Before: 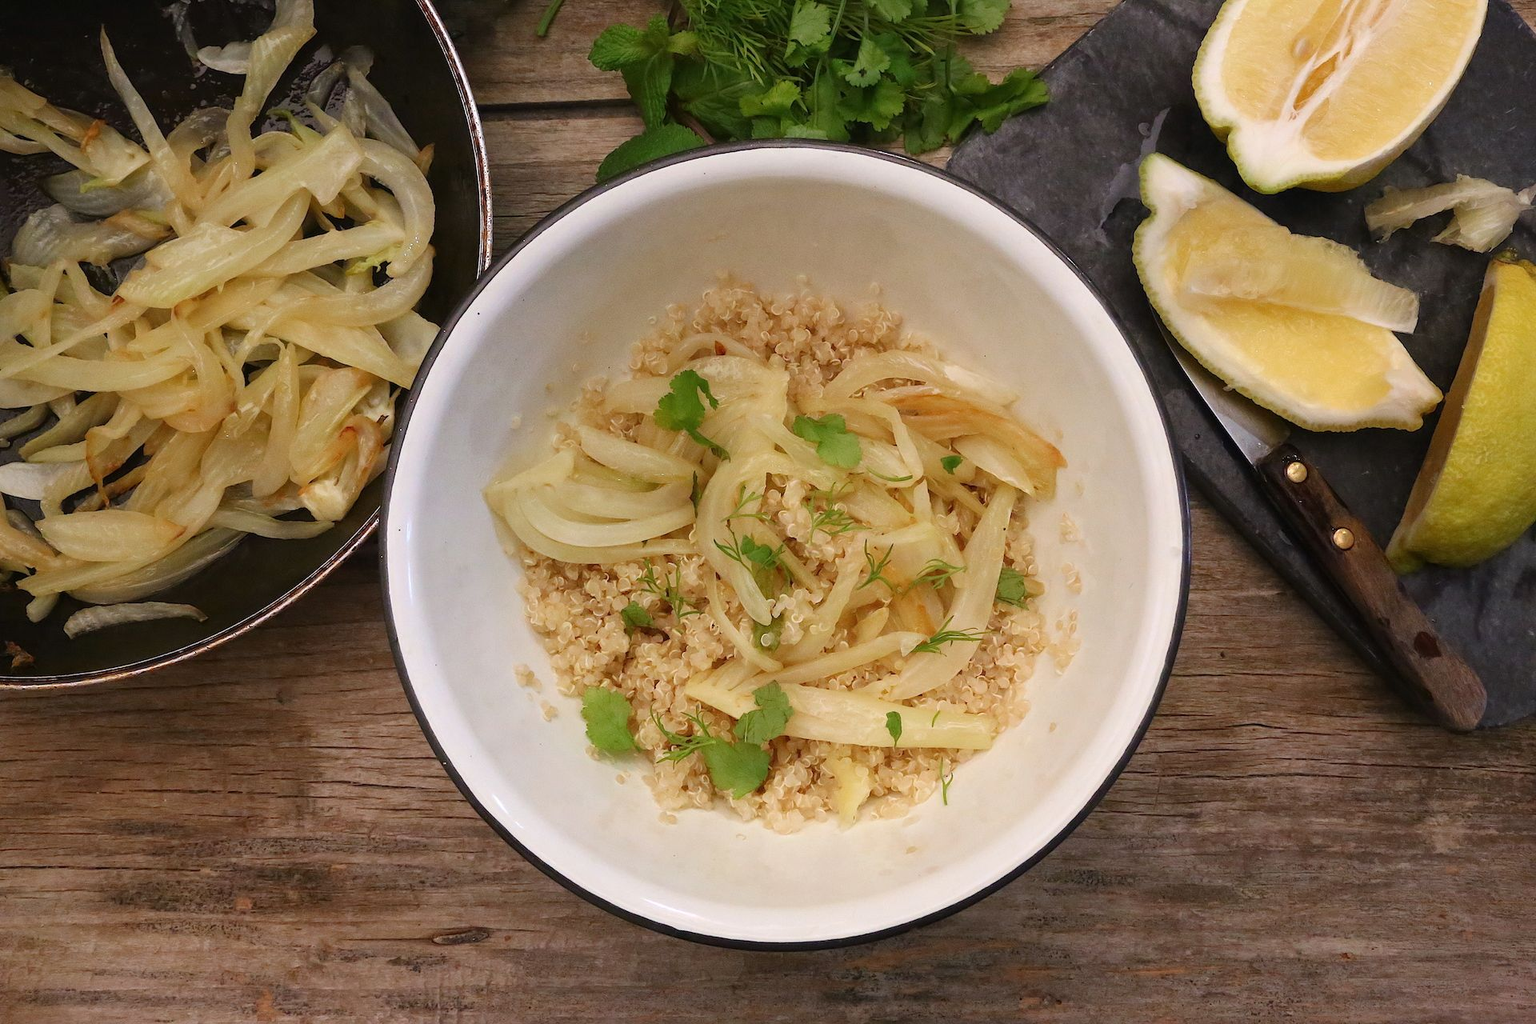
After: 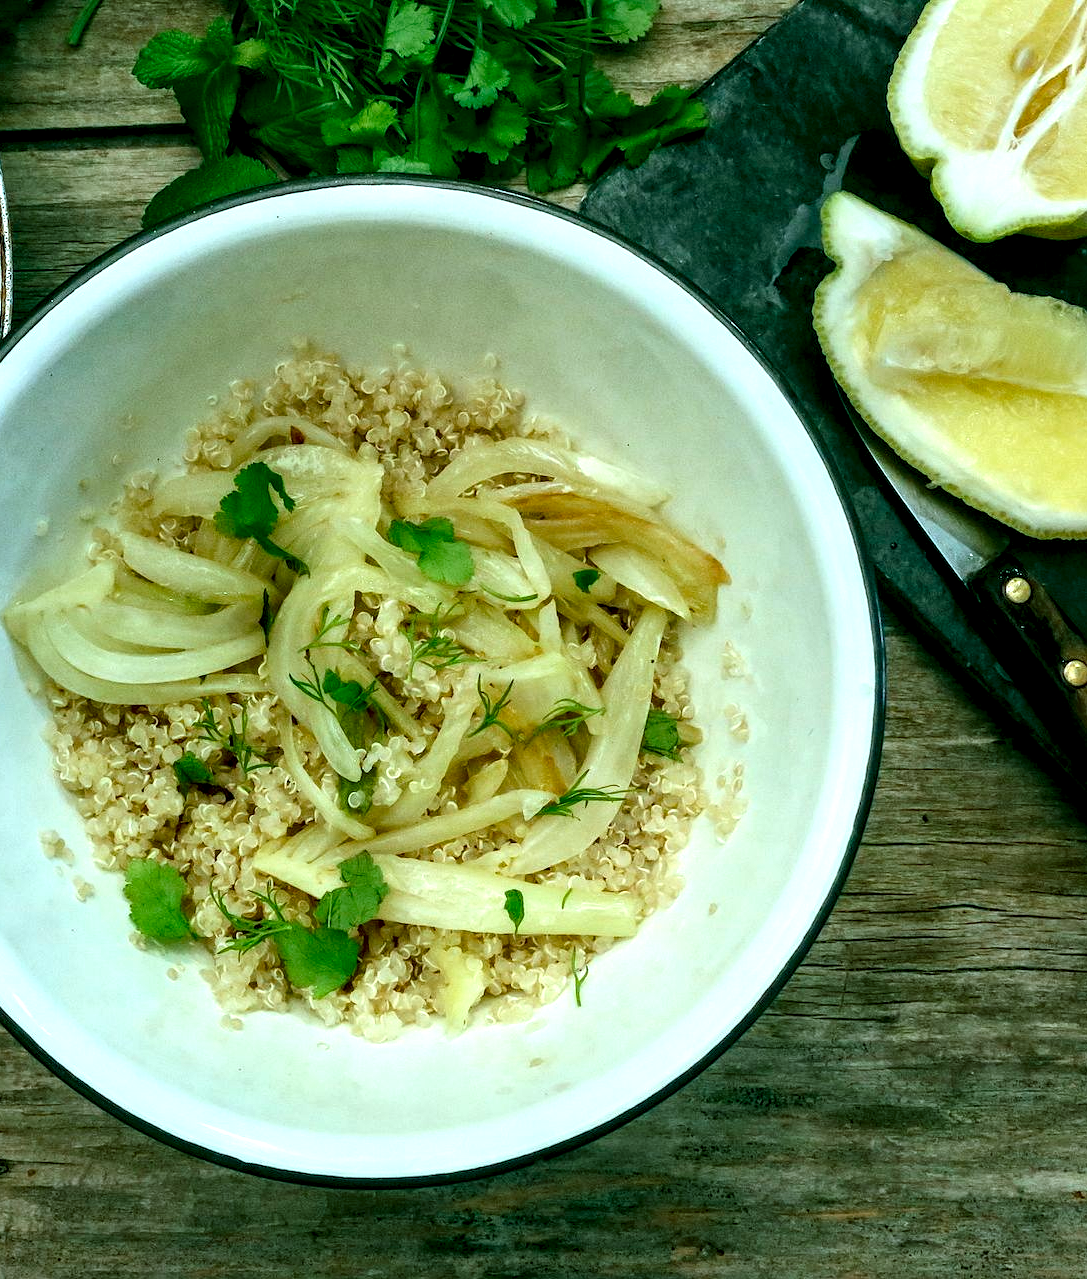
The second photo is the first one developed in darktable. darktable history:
local contrast: highlights 80%, shadows 57%, detail 175%, midtone range 0.602
contrast brightness saturation: contrast 0.07
levels: levels [0.016, 0.492, 0.969]
crop: left 31.458%, top 0%, right 11.876%
color balance rgb: shadows lift › chroma 11.71%, shadows lift › hue 133.46°, power › chroma 2.15%, power › hue 166.83°, highlights gain › chroma 4%, highlights gain › hue 200.2°, perceptual saturation grading › global saturation 18.05%
